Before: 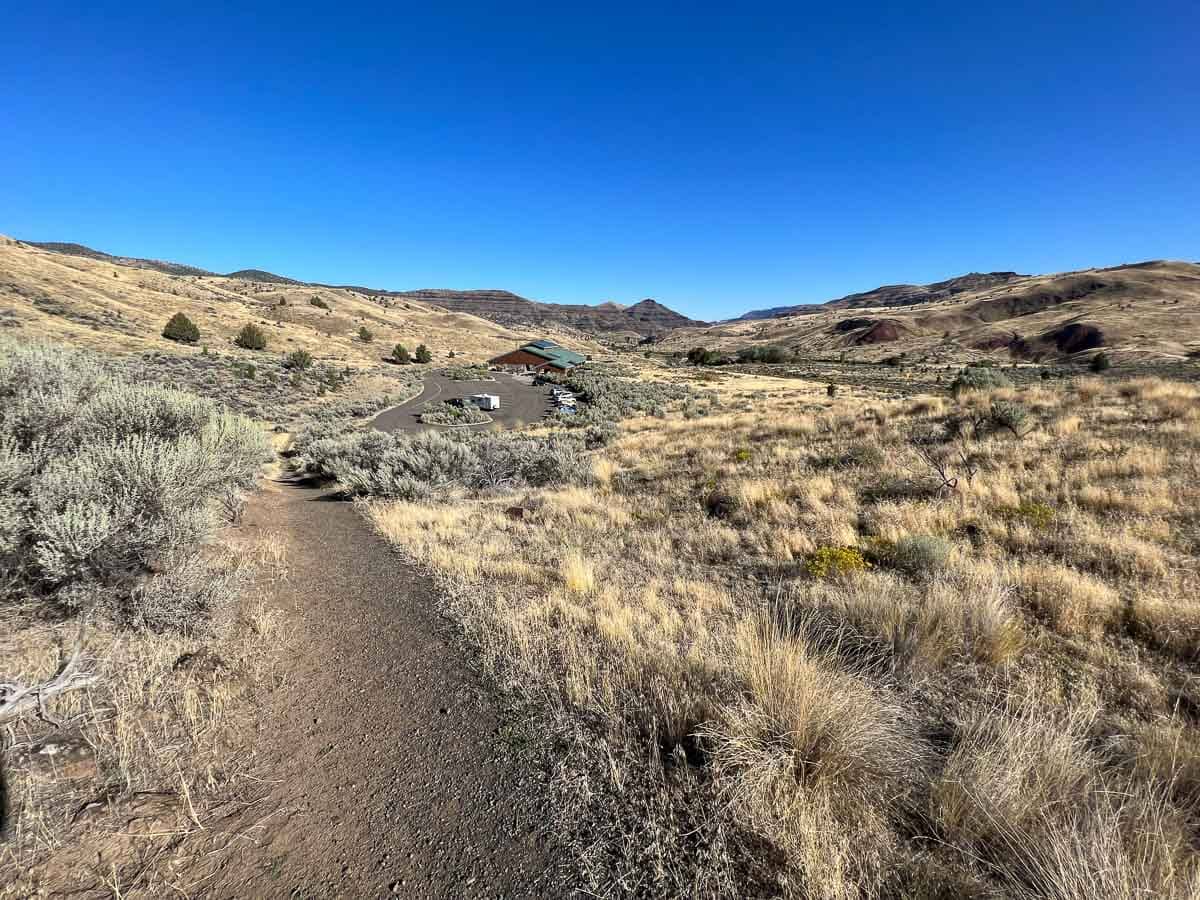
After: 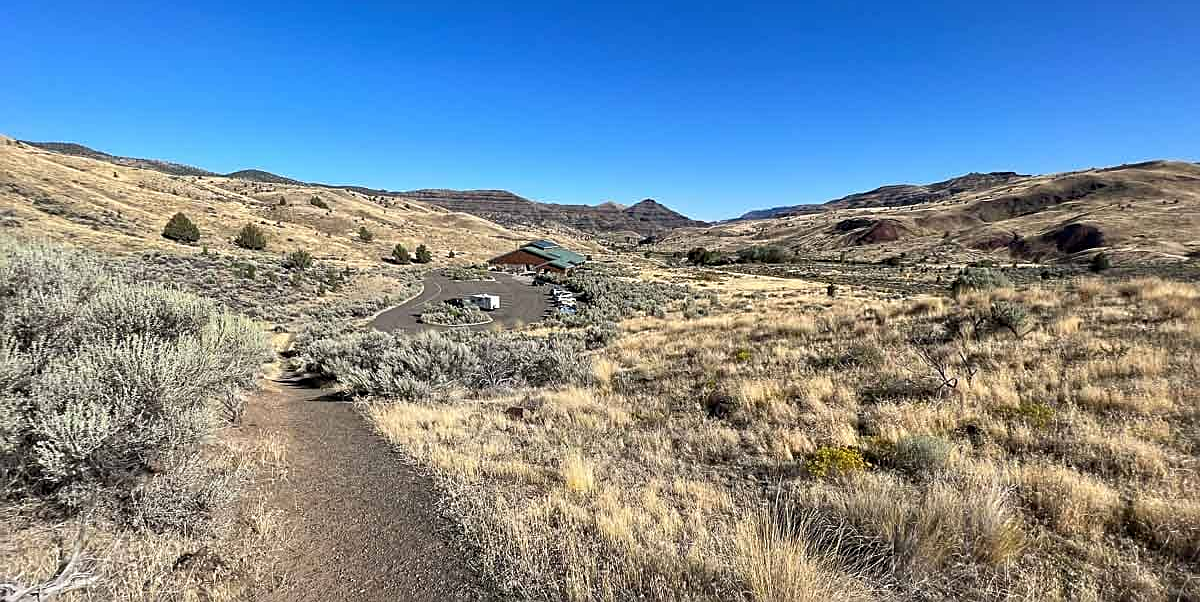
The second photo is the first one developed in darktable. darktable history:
crop: top 11.186%, bottom 21.878%
sharpen: on, module defaults
